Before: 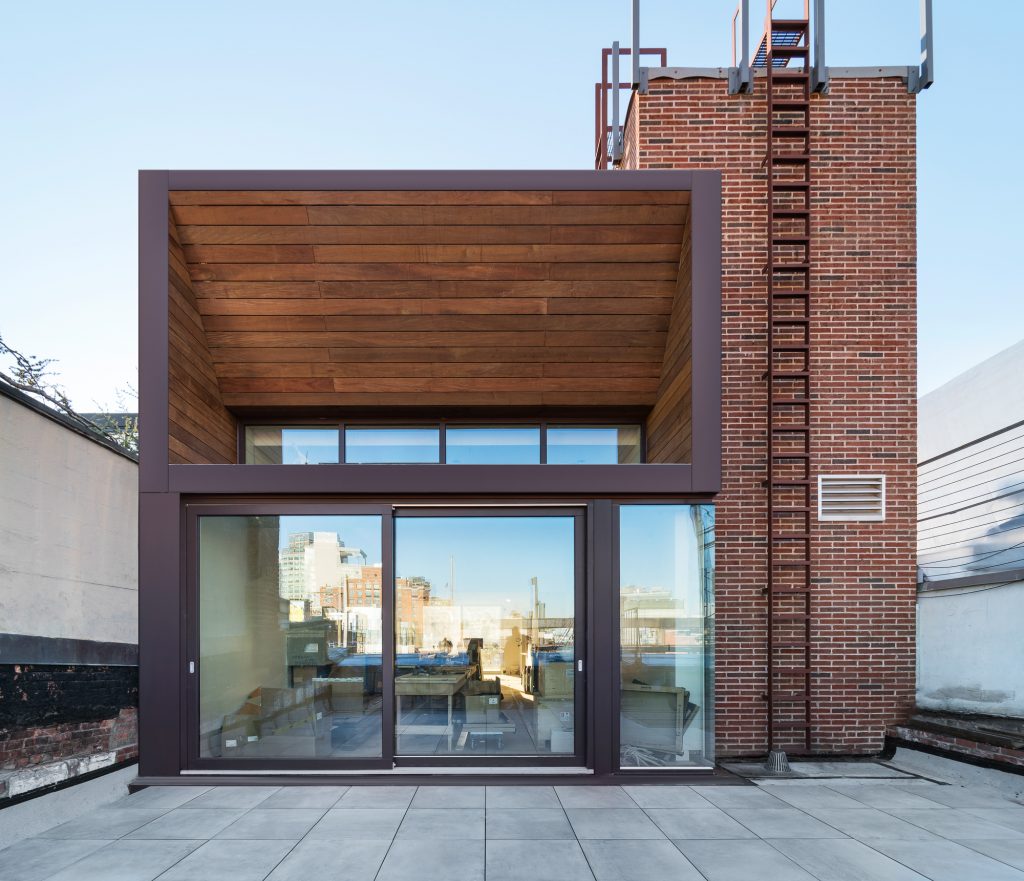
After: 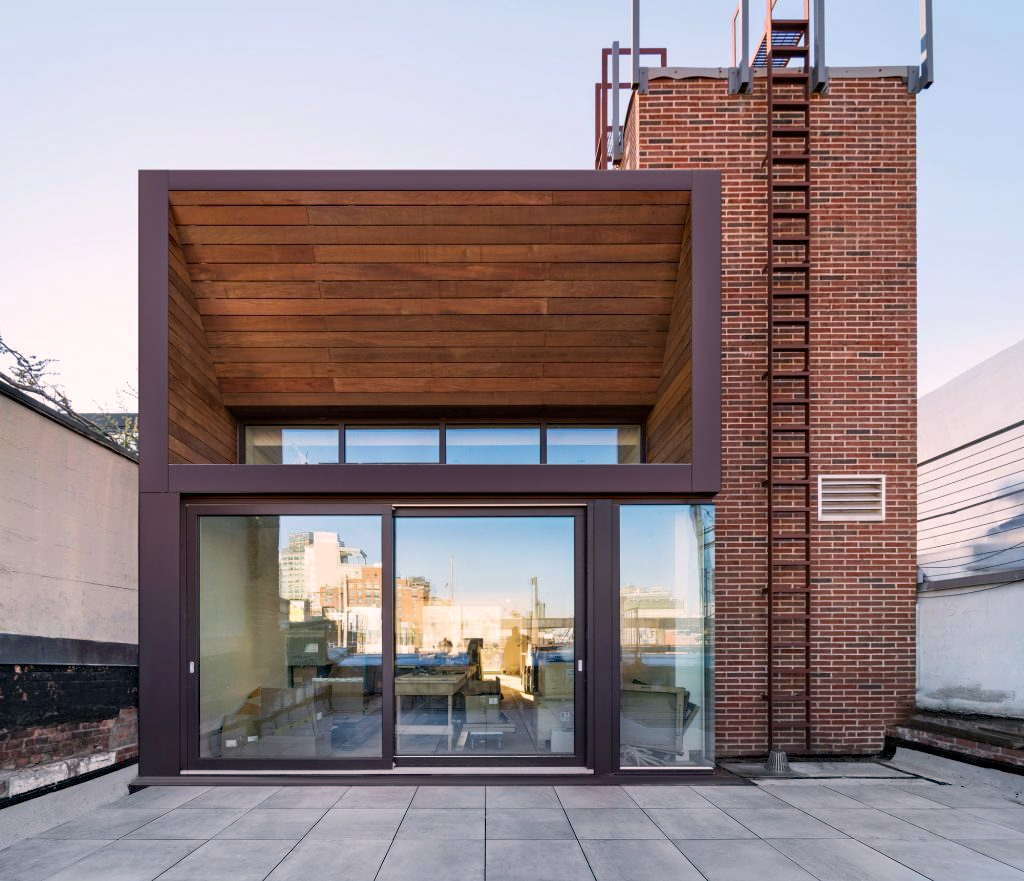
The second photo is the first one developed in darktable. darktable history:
color correction: highlights a* 8.06, highlights b* 3.76
haze removal: compatibility mode true, adaptive false
